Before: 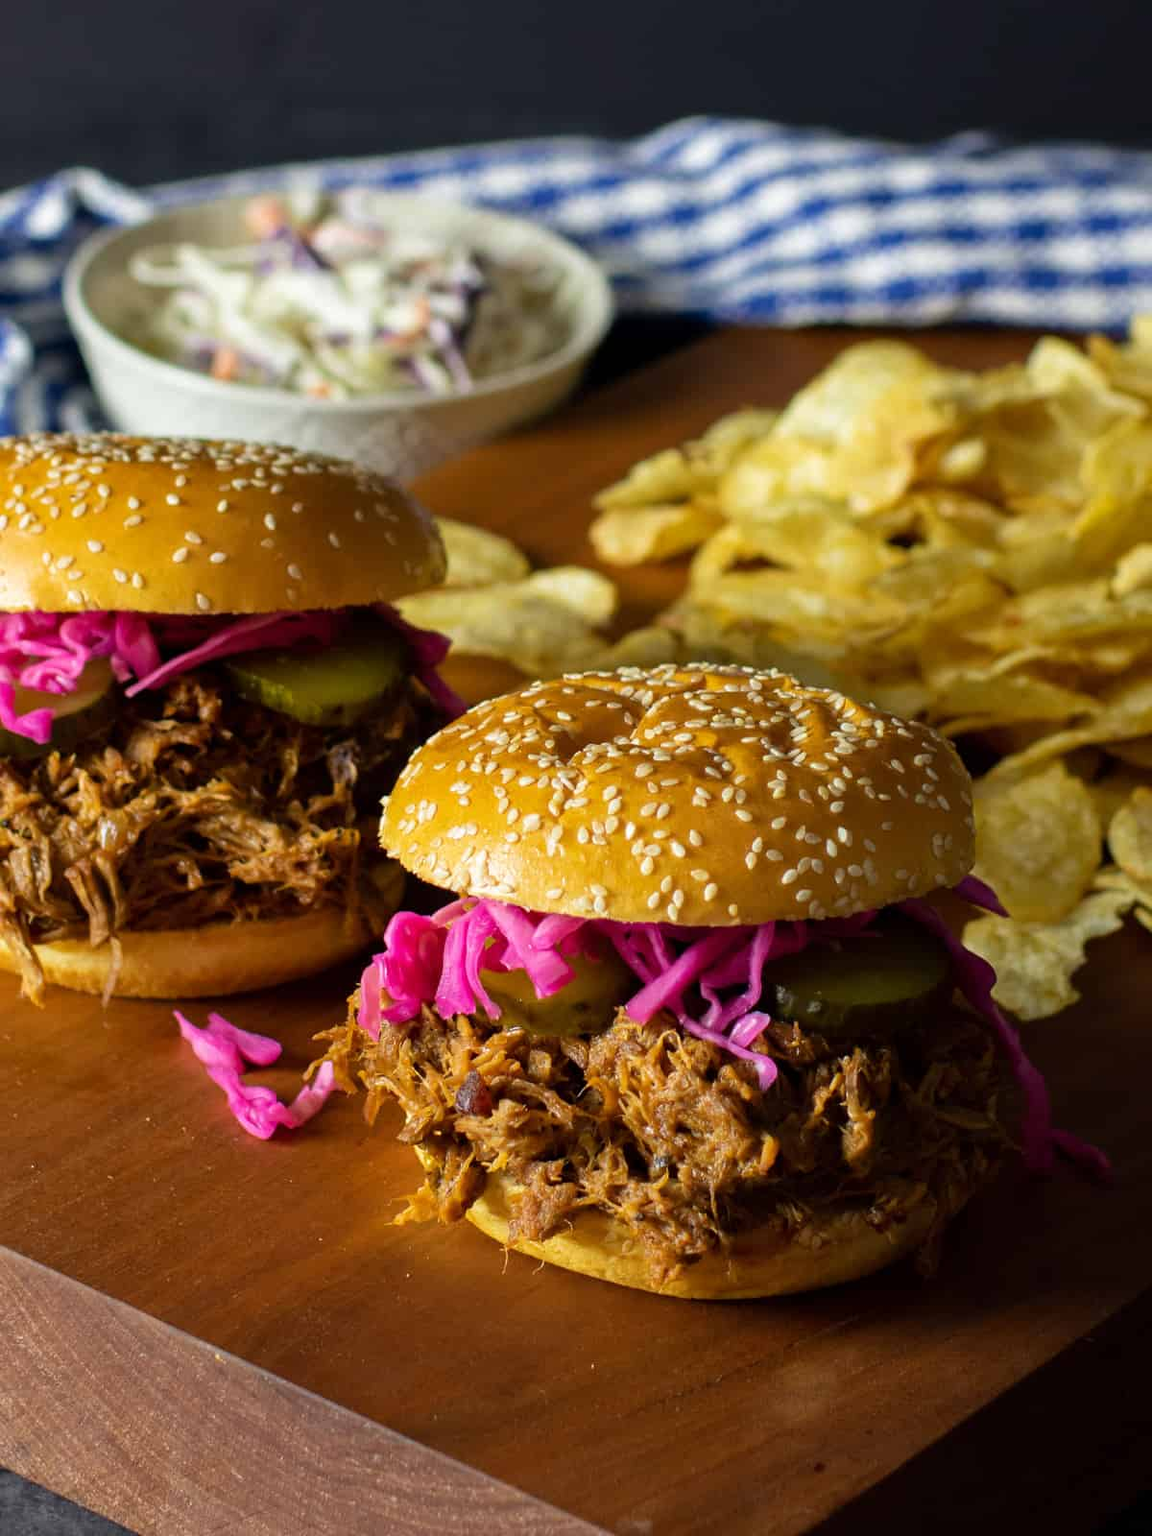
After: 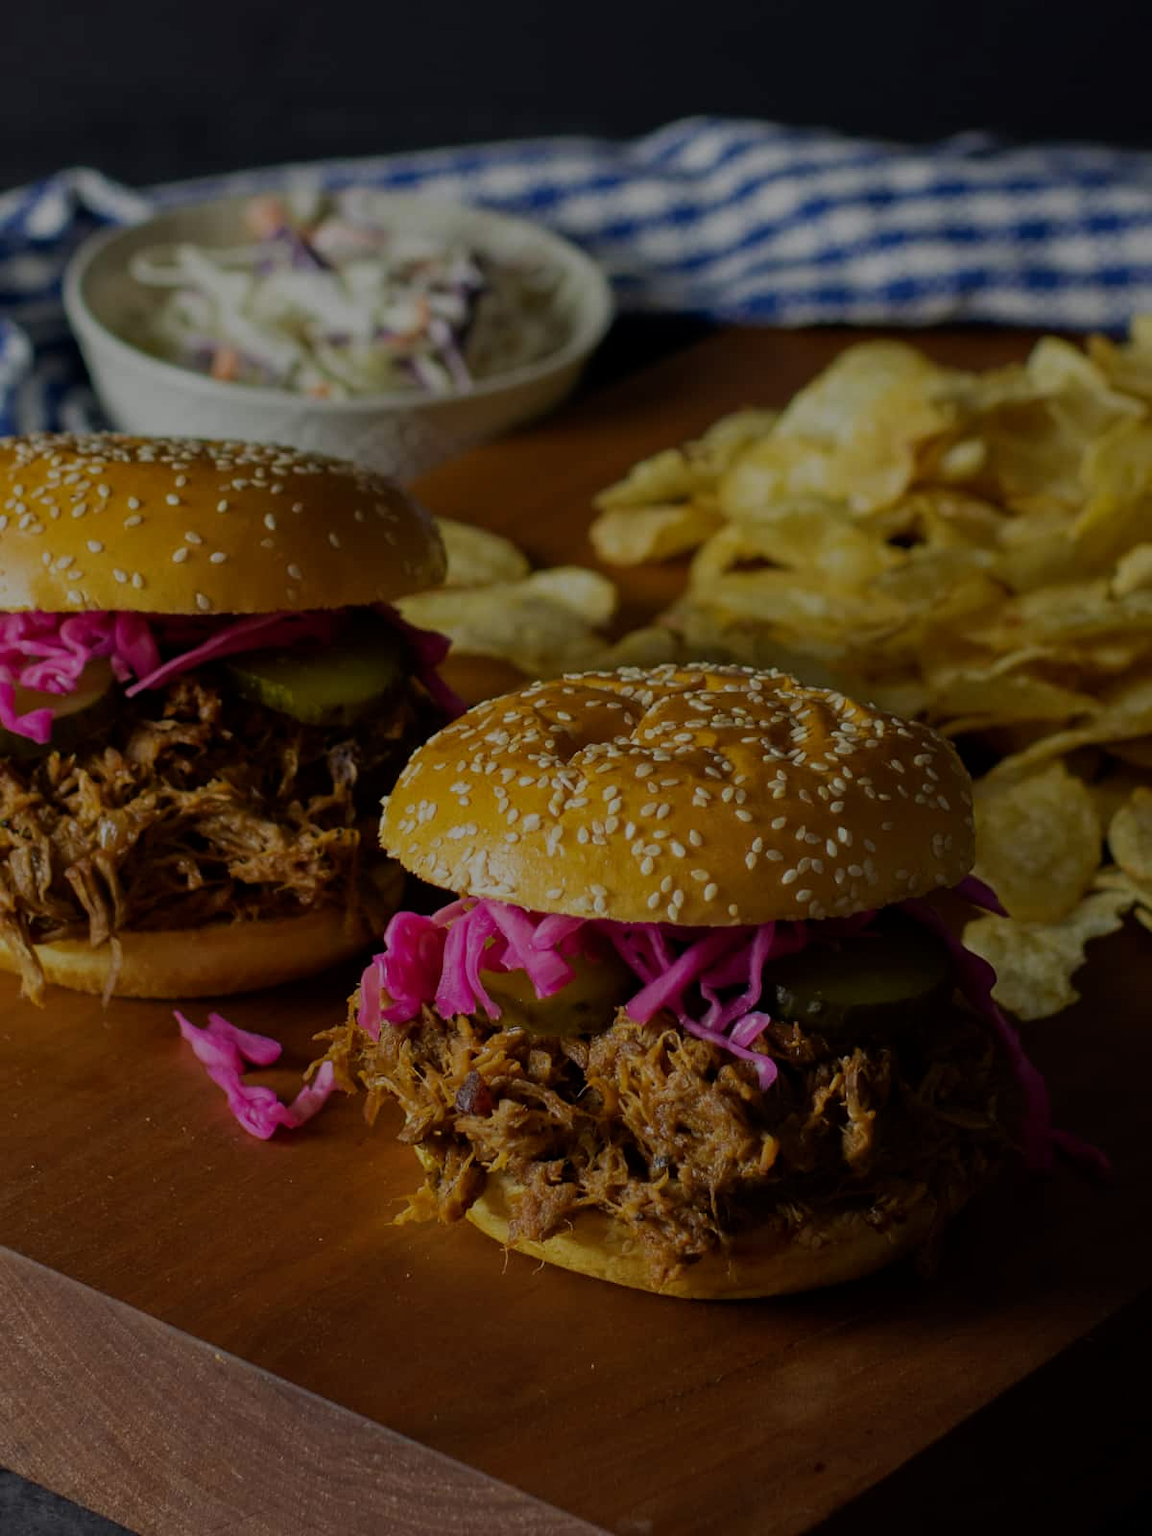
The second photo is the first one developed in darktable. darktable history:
exposure: exposure -1.529 EV, compensate exposure bias true, compensate highlight preservation false
